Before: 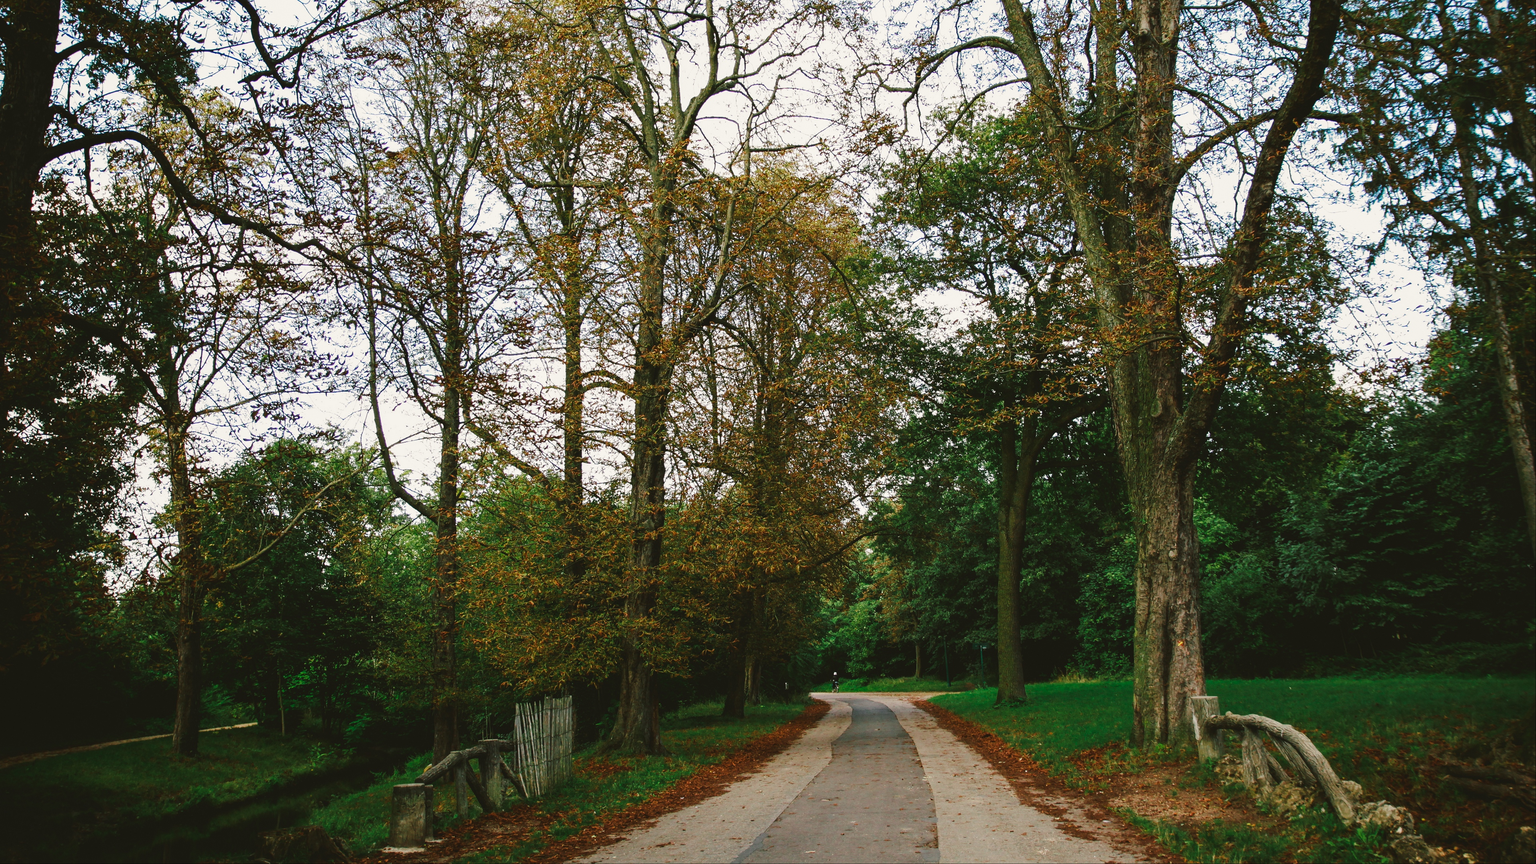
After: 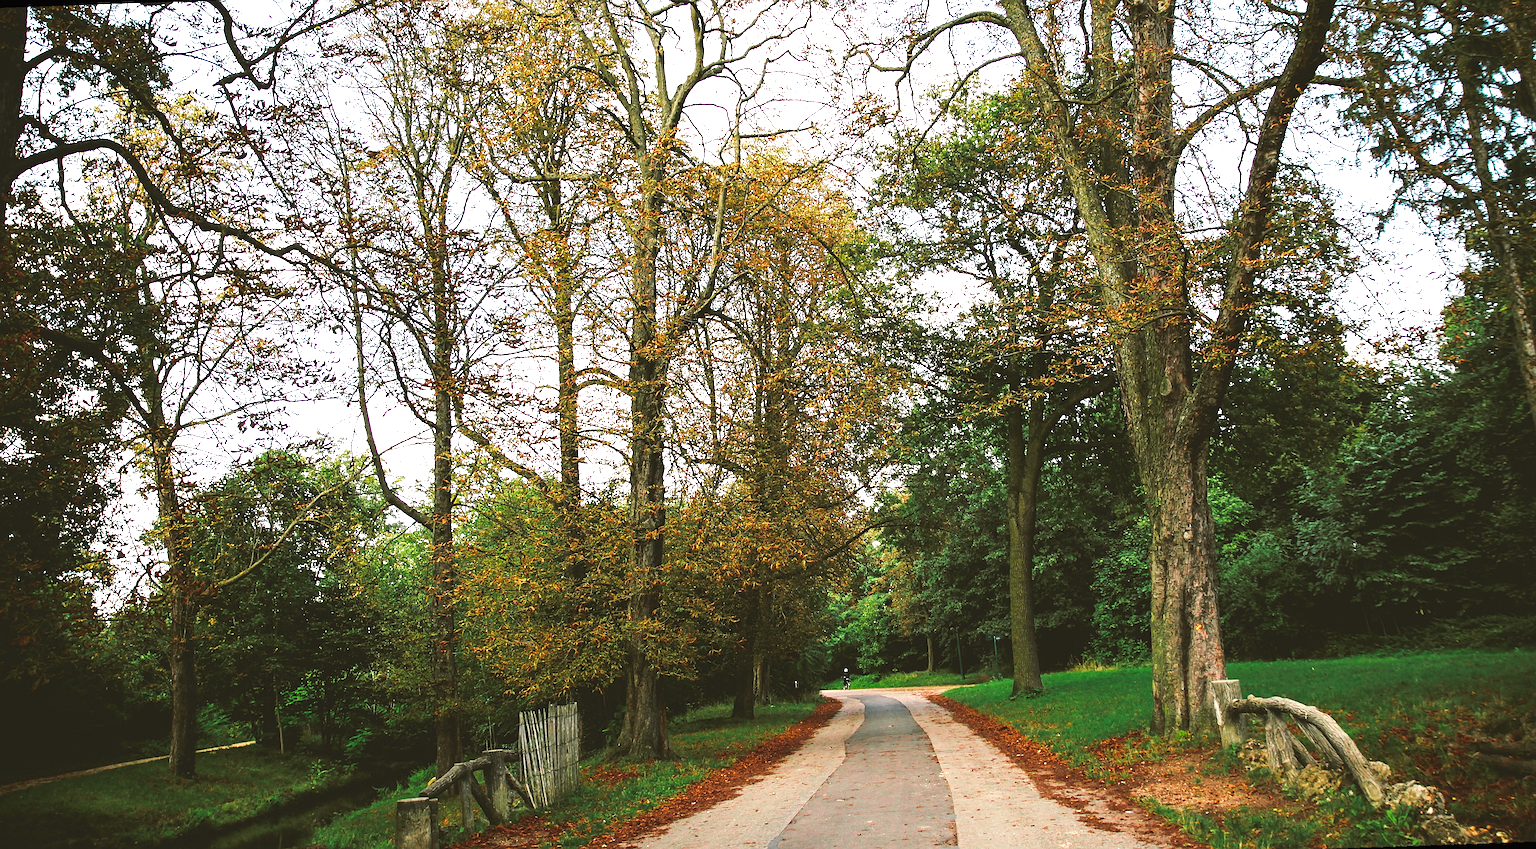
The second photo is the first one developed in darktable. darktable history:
rotate and perspective: rotation -2°, crop left 0.022, crop right 0.978, crop top 0.049, crop bottom 0.951
tone curve: curves: ch0 [(0, 0.013) (0.036, 0.035) (0.274, 0.288) (0.504, 0.536) (0.844, 0.84) (1, 0.97)]; ch1 [(0, 0) (0.389, 0.403) (0.462, 0.48) (0.499, 0.5) (0.522, 0.534) (0.567, 0.588) (0.626, 0.645) (0.749, 0.781) (1, 1)]; ch2 [(0, 0) (0.457, 0.486) (0.5, 0.501) (0.533, 0.539) (0.599, 0.6) (0.704, 0.732) (1, 1)], color space Lab, independent channels, preserve colors none
exposure: exposure 1 EV, compensate highlight preservation false
sharpen: on, module defaults
